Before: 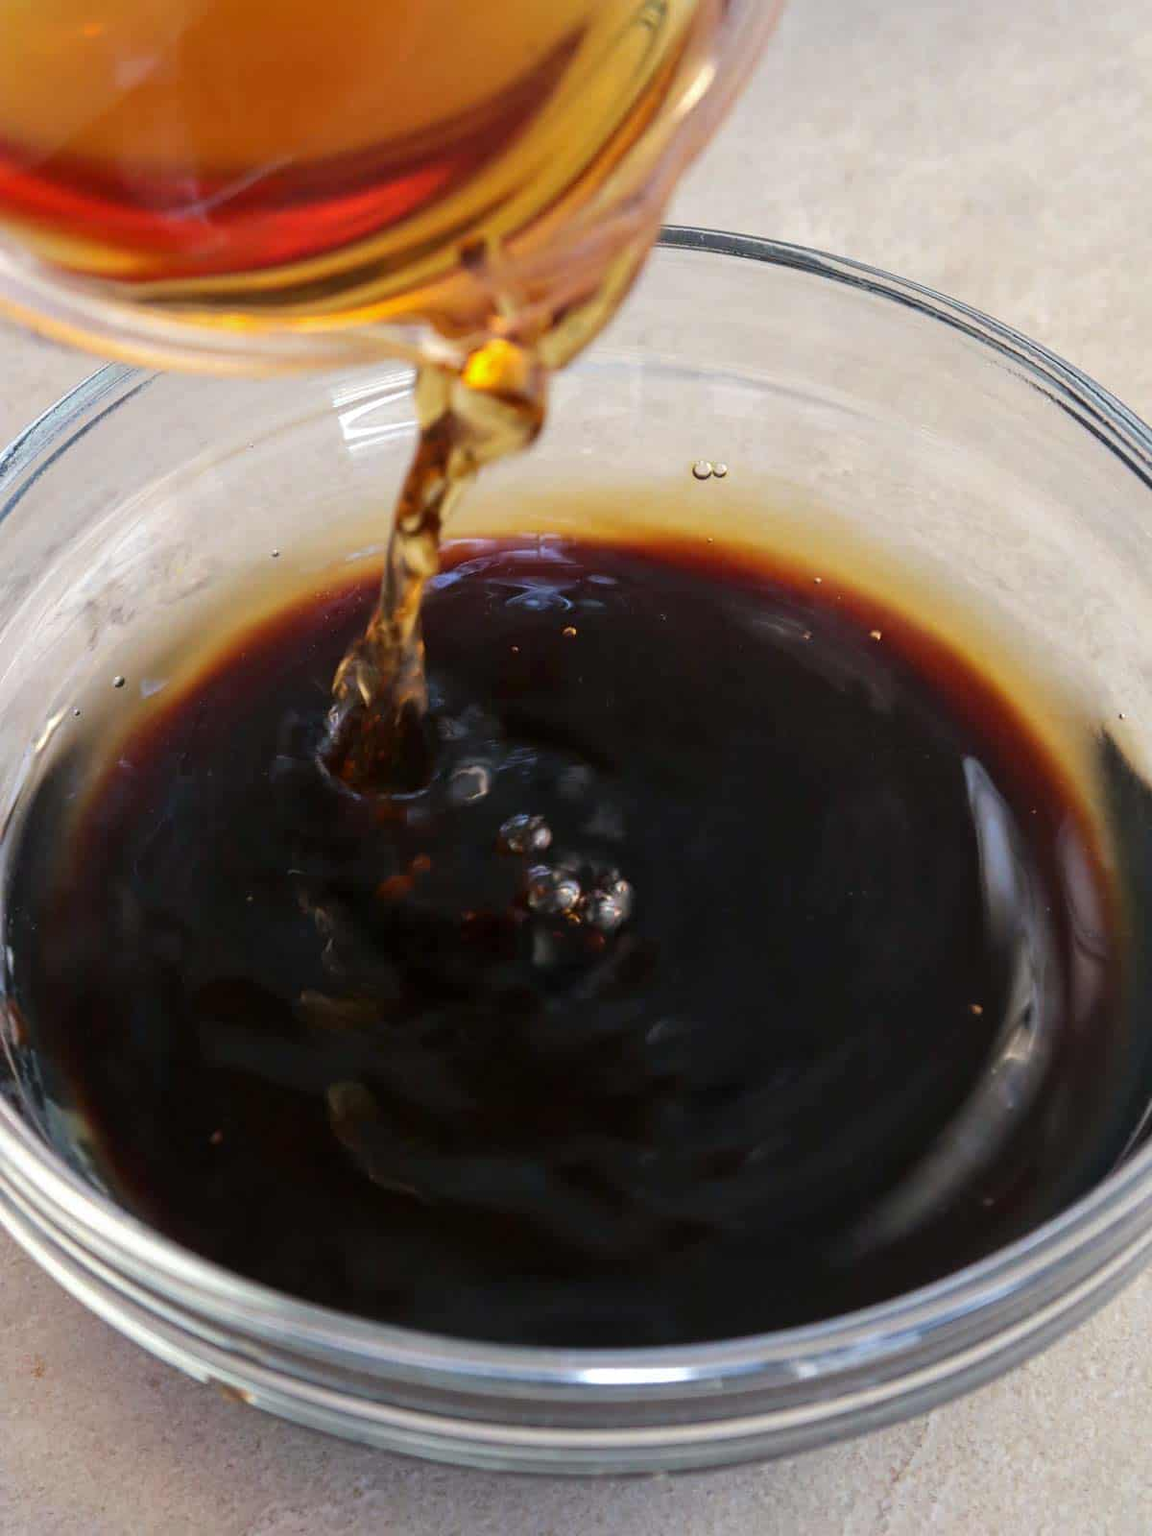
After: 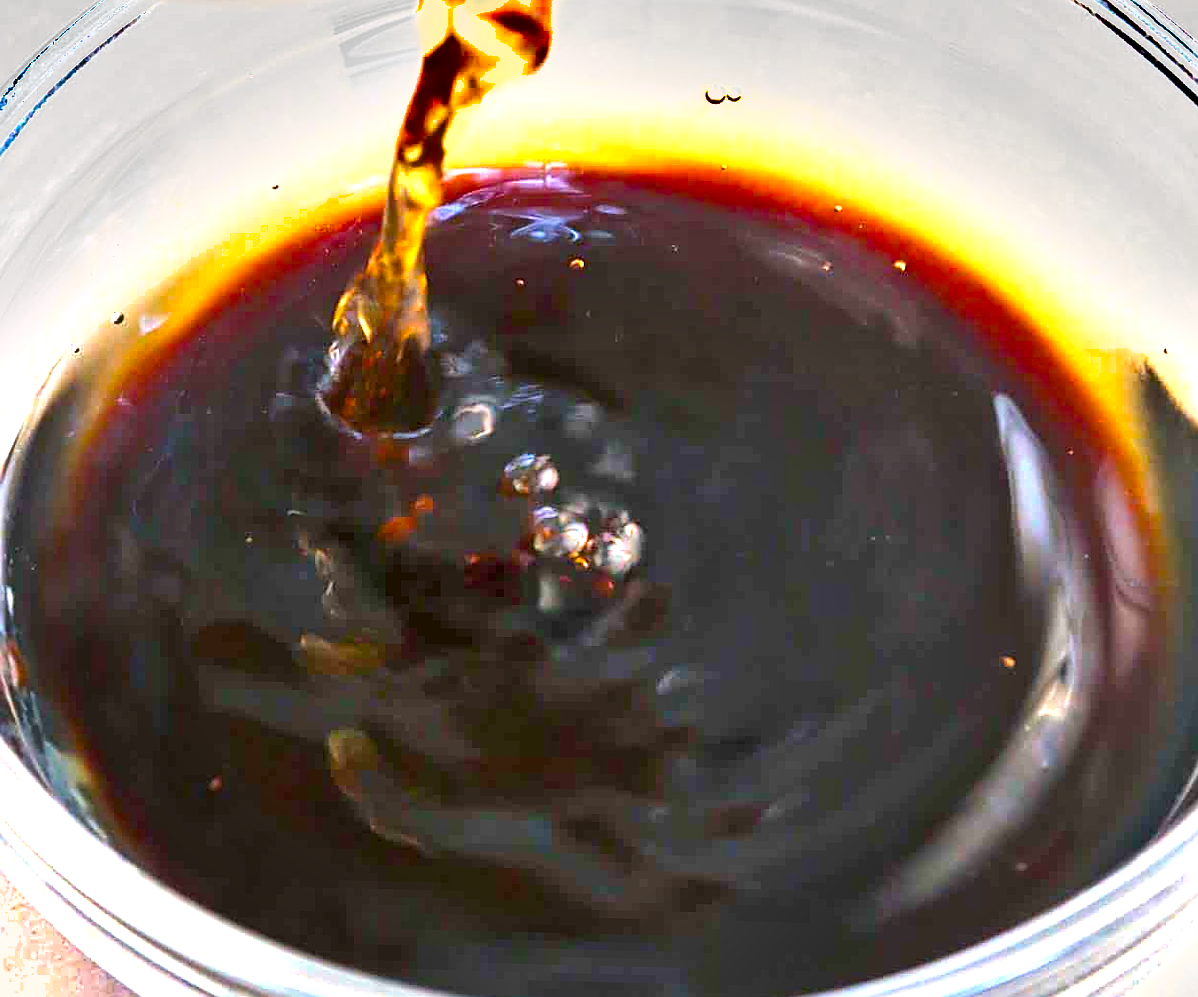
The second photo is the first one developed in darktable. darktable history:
crop and rotate: top 25.357%, bottom 13.942%
rgb levels: preserve colors max RGB
color balance rgb: linear chroma grading › global chroma 15%, perceptual saturation grading › global saturation 30%
exposure: black level correction 0, exposure 1.75 EV, compensate exposure bias true, compensate highlight preservation false
rotate and perspective: lens shift (horizontal) -0.055, automatic cropping off
shadows and highlights: soften with gaussian
sharpen: on, module defaults
